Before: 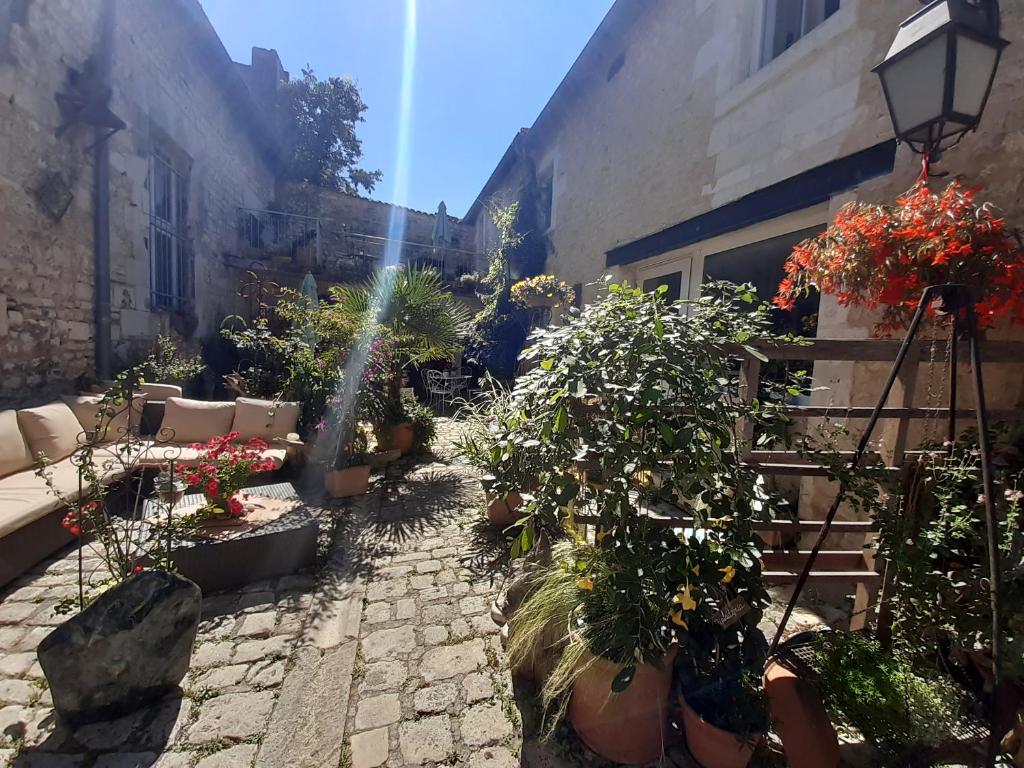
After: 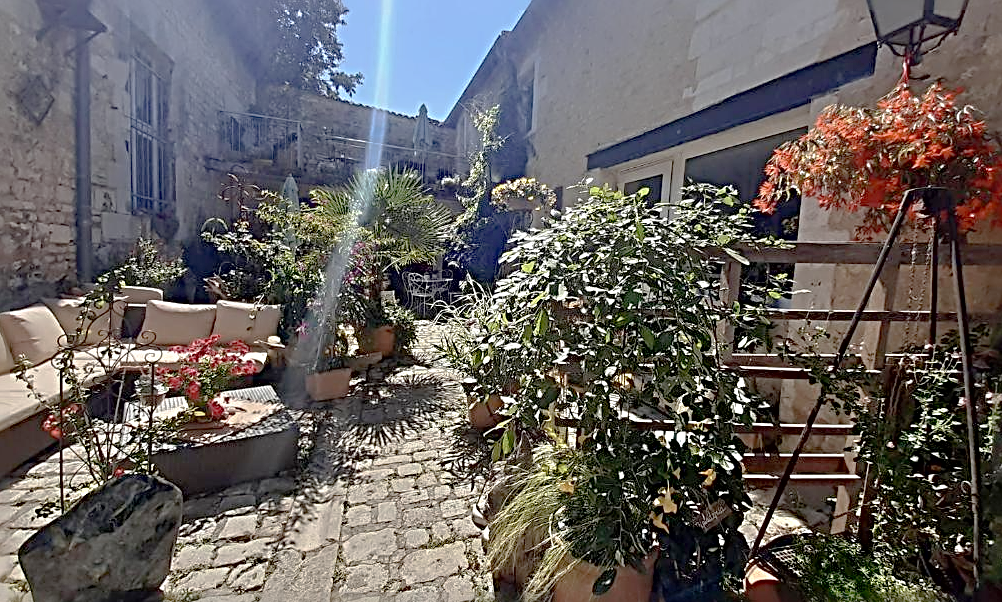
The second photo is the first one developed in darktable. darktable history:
exposure: exposure -0.154 EV, compensate highlight preservation false
crop and rotate: left 1.919%, top 12.685%, right 0.173%, bottom 8.877%
tone curve: curves: ch0 [(0, 0) (0.004, 0.008) (0.077, 0.156) (0.169, 0.29) (0.774, 0.774) (1, 1)], preserve colors none
contrast brightness saturation: contrast 0.075, saturation 0.023
sharpen: radius 3.735, amount 0.945
